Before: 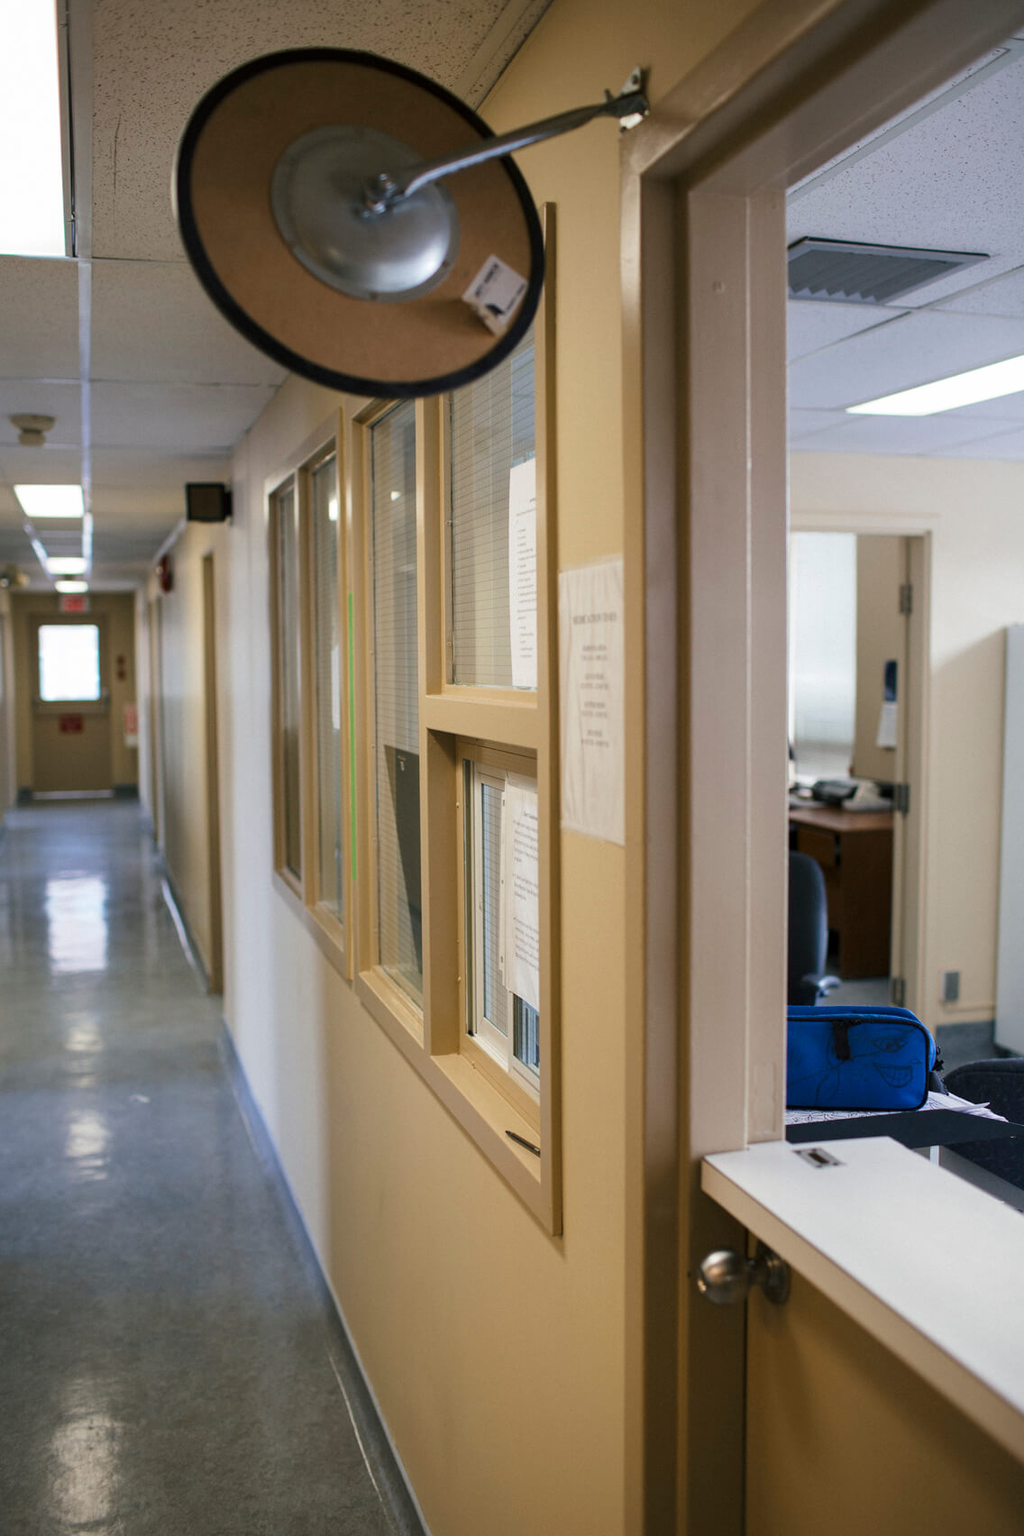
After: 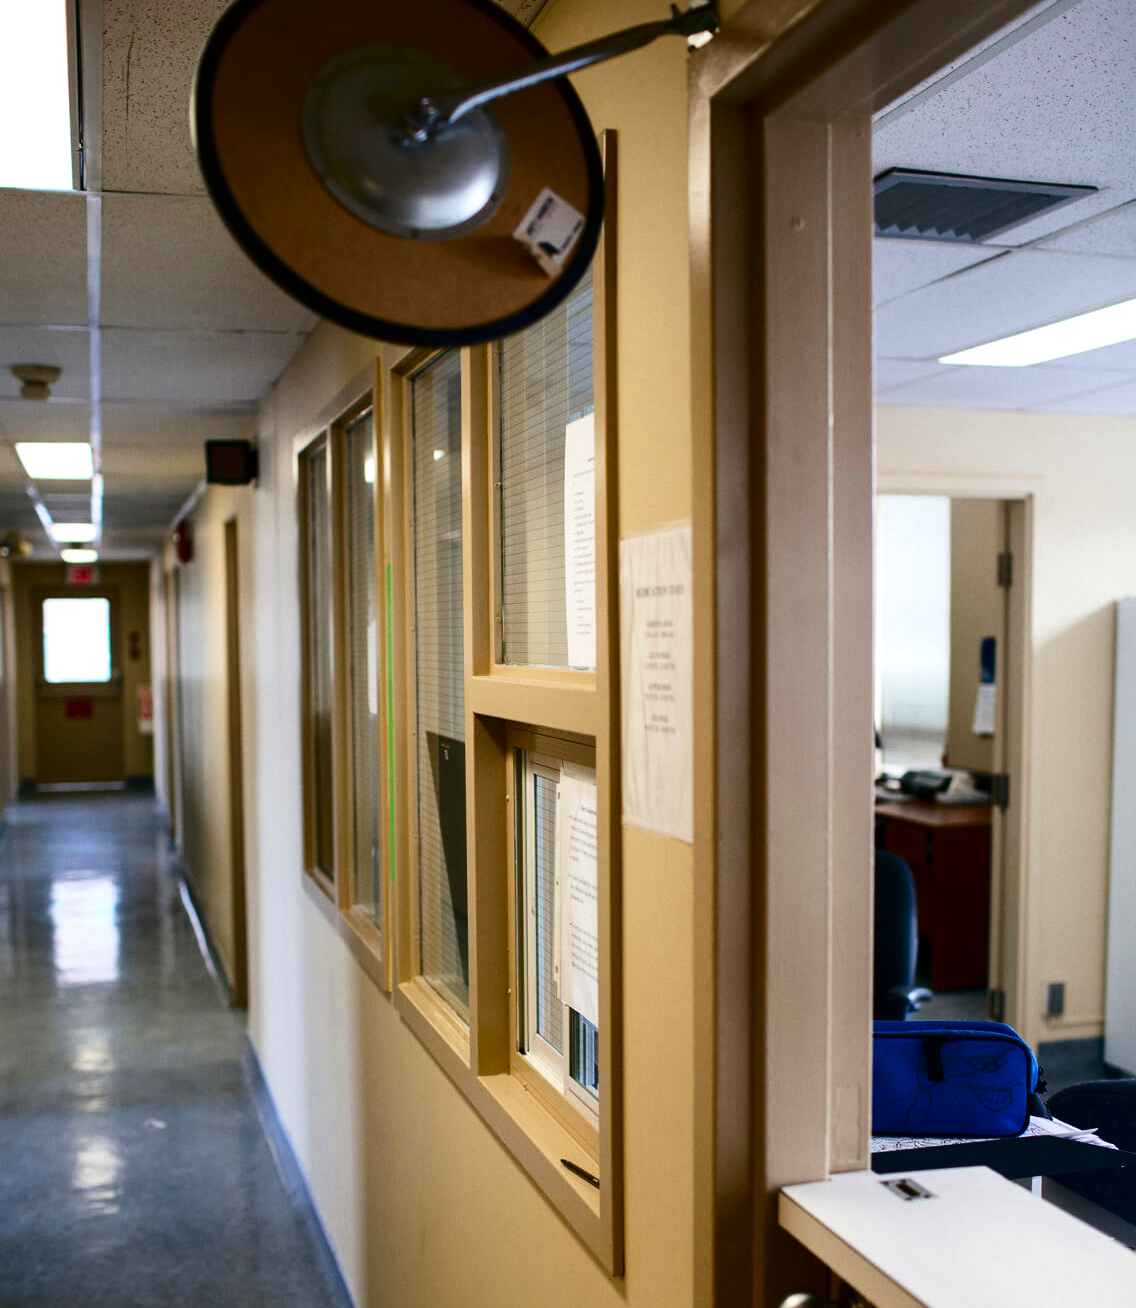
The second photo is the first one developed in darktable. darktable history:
contrast brightness saturation: contrast 0.221, brightness -0.195, saturation 0.233
exposure: exposure 0.204 EV, compensate highlight preservation false
crop: top 5.576%, bottom 17.662%
